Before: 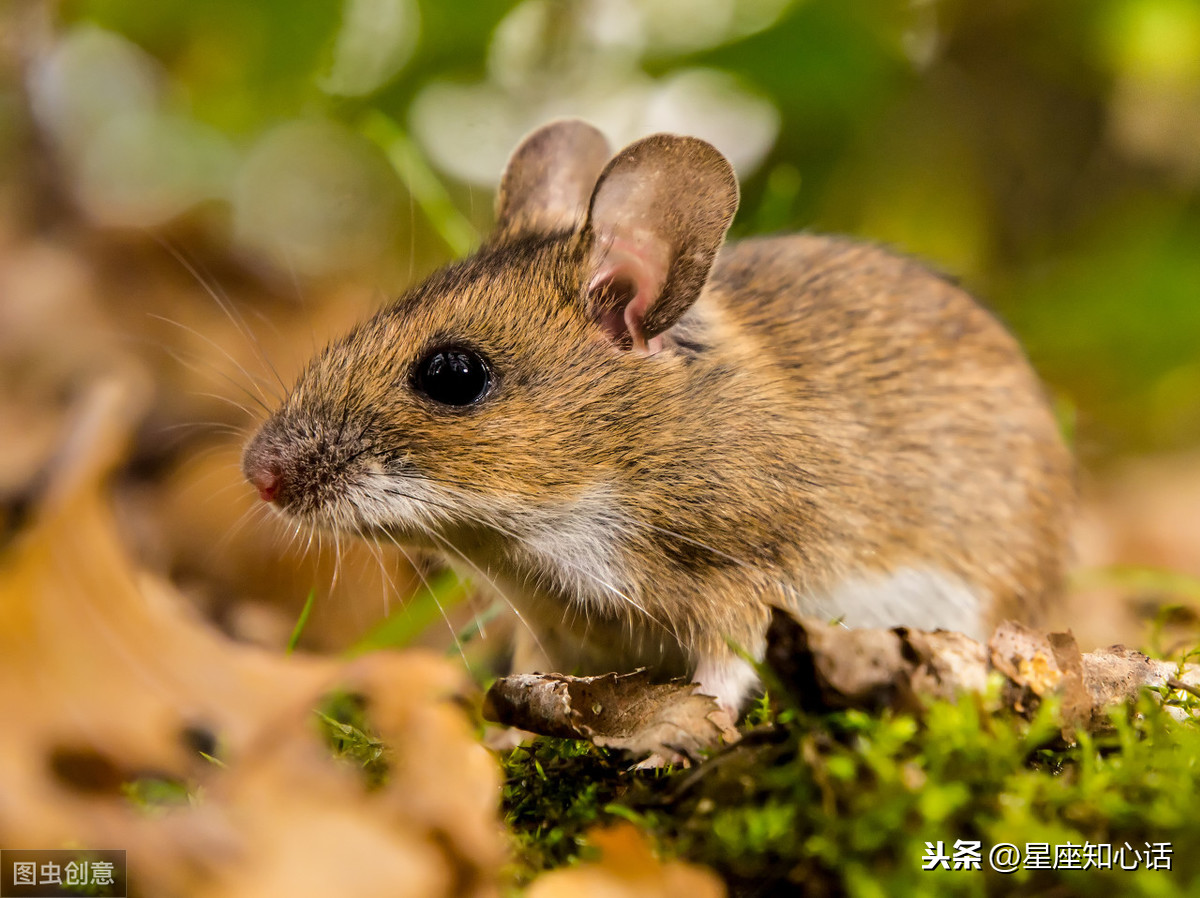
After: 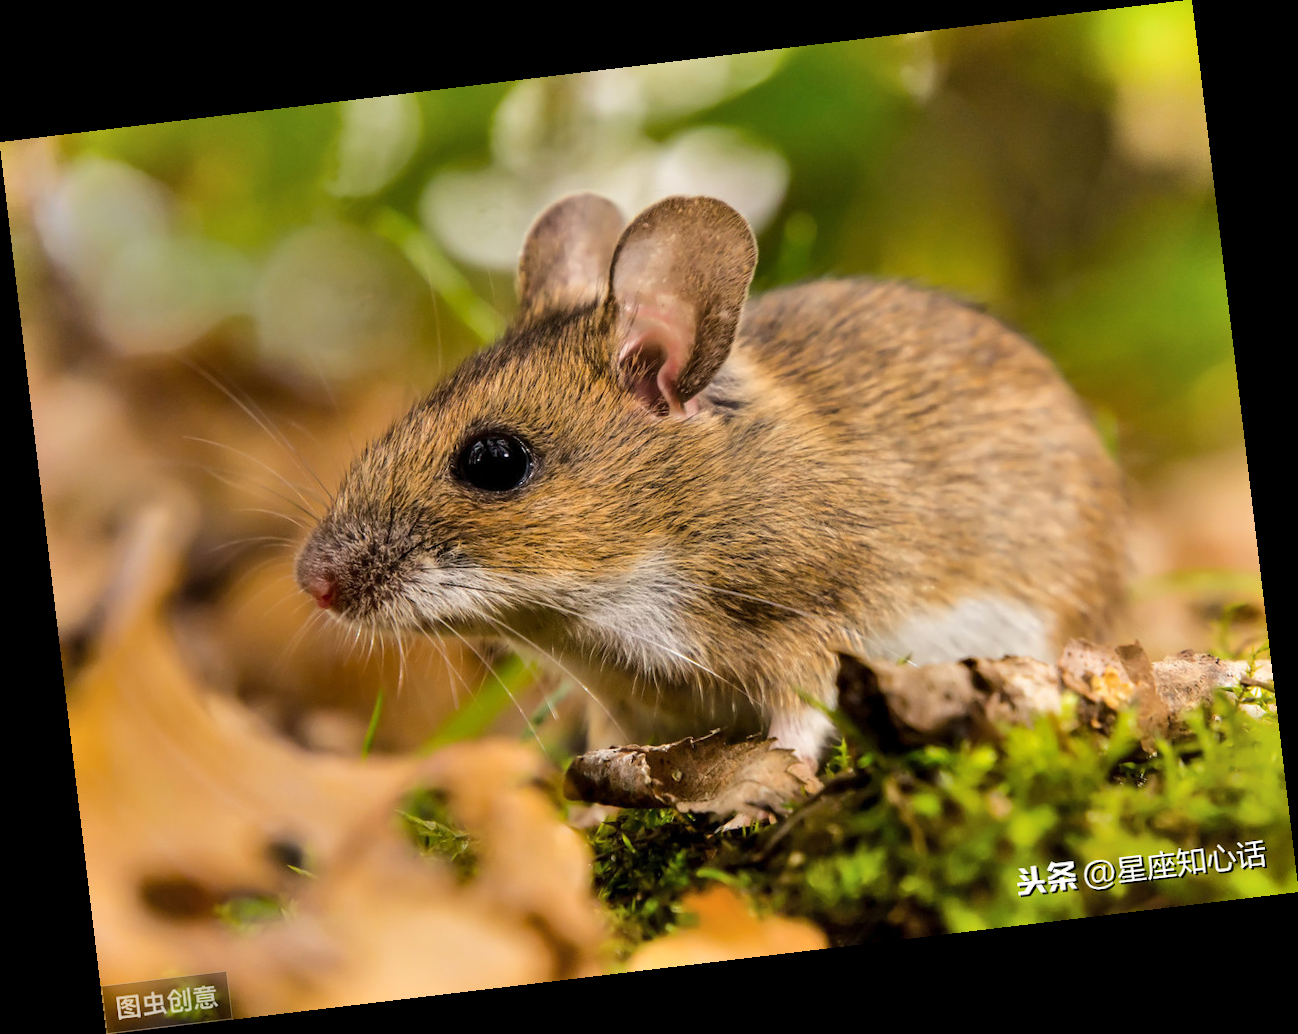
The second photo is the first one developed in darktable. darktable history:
shadows and highlights: radius 133.83, soften with gaussian
rotate and perspective: rotation -6.83°, automatic cropping off
tone equalizer: on, module defaults
